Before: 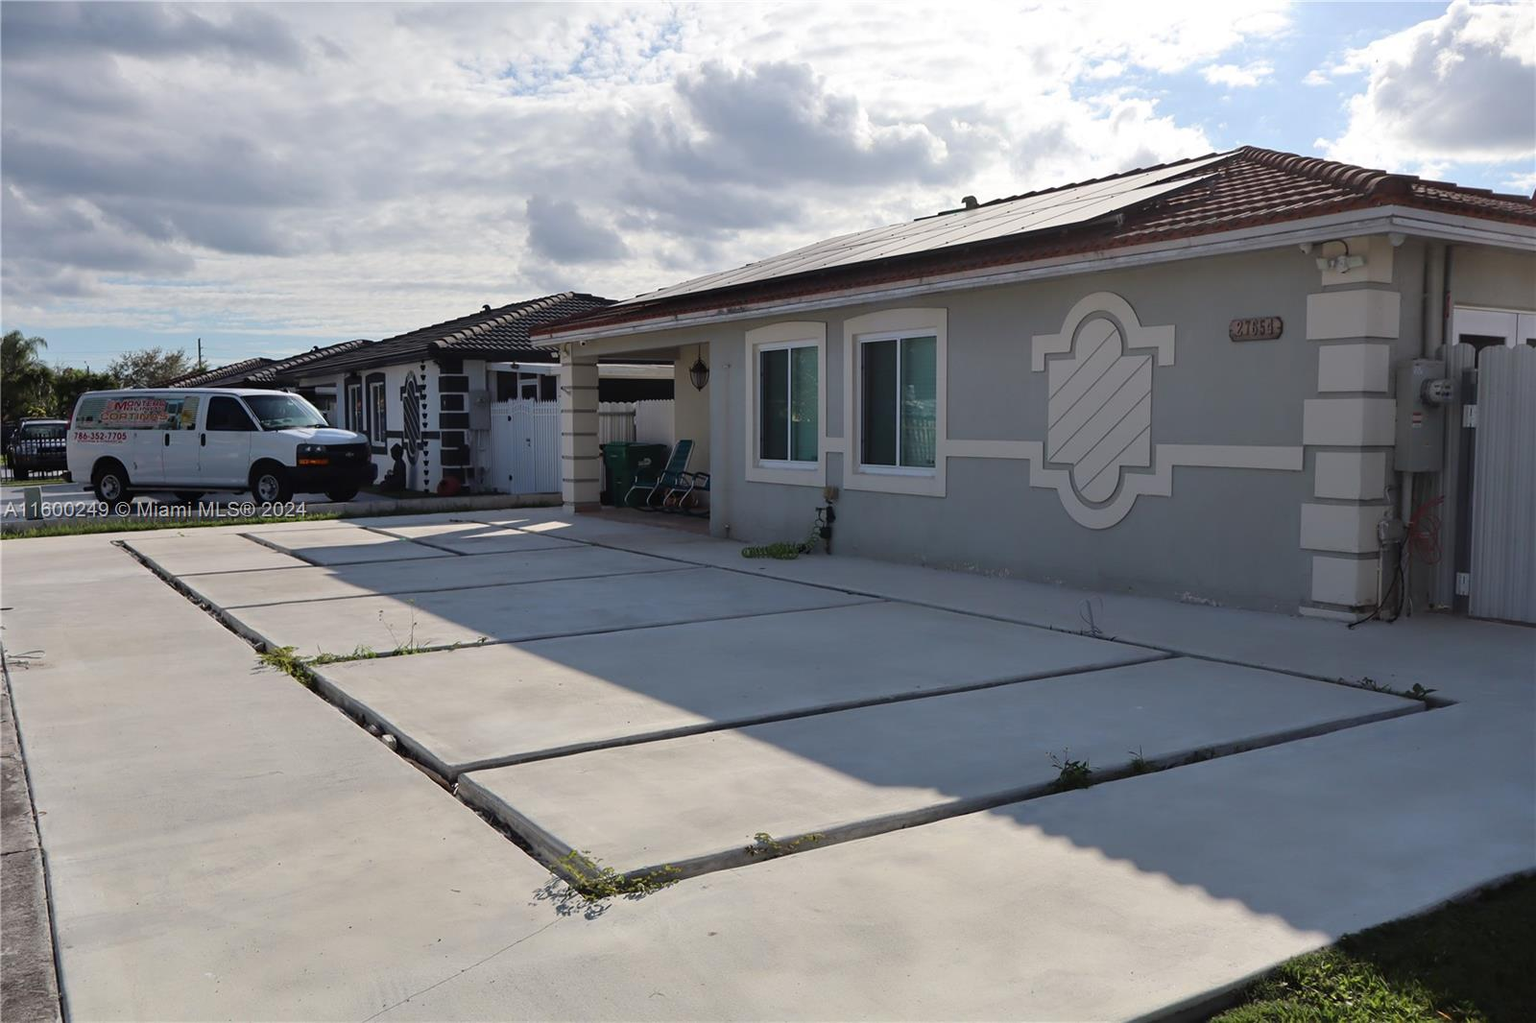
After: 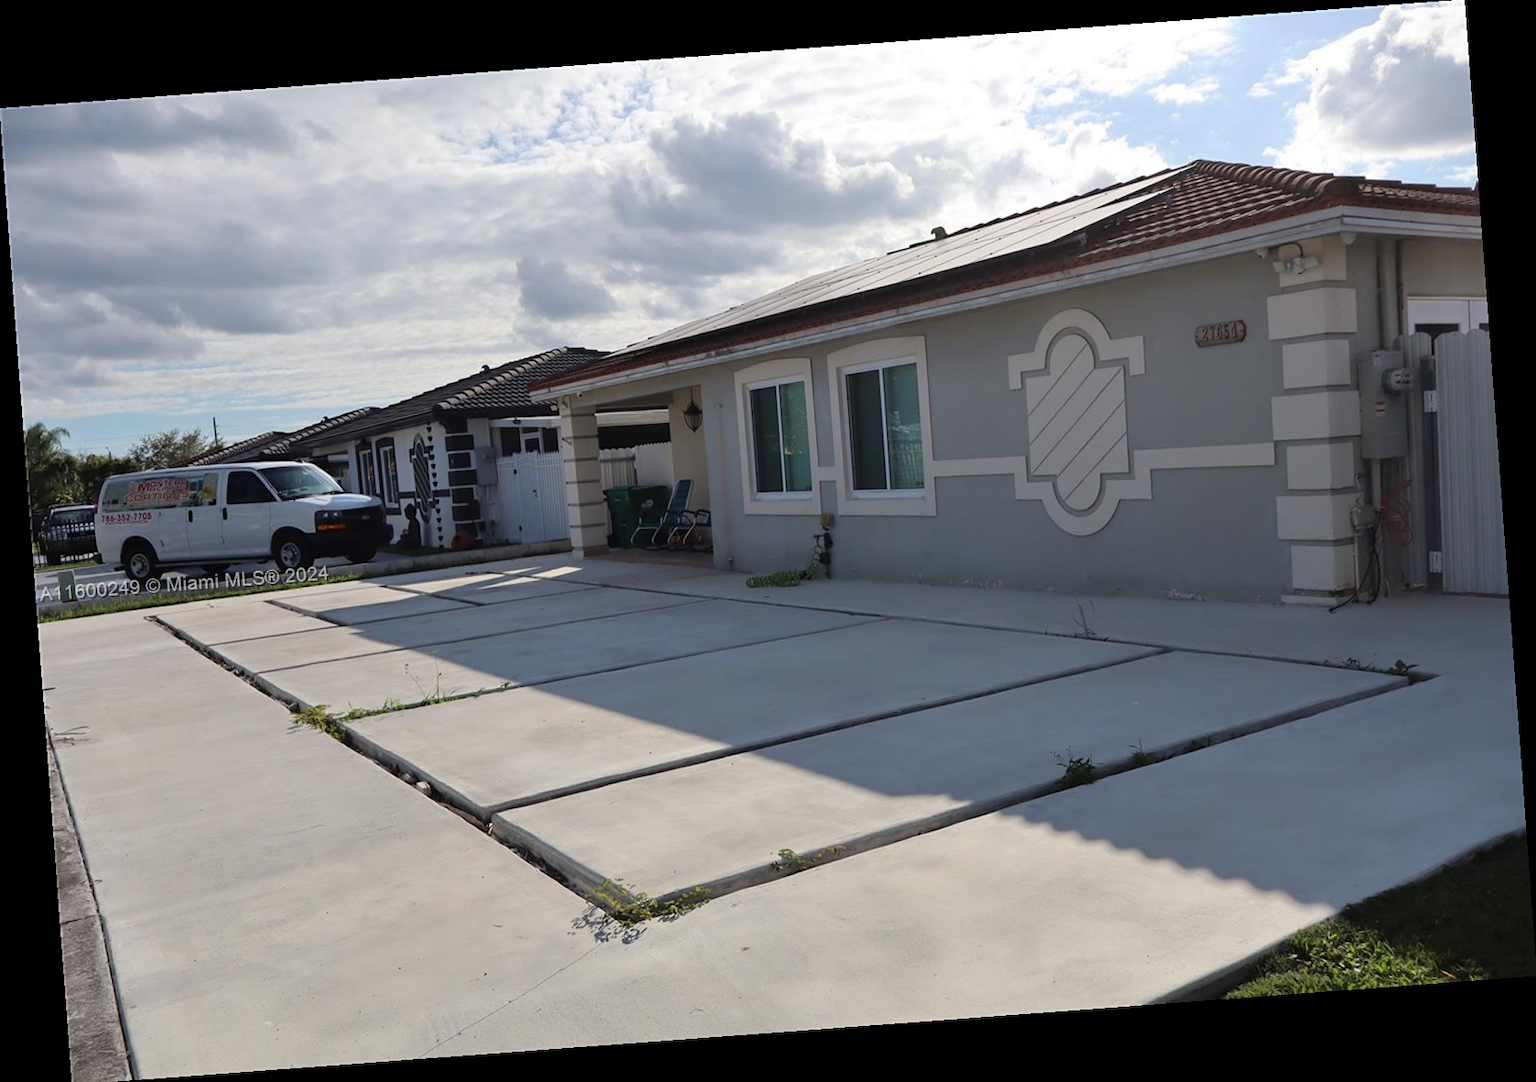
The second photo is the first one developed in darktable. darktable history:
rotate and perspective: rotation -4.25°, automatic cropping off
crop: bottom 0.071%
